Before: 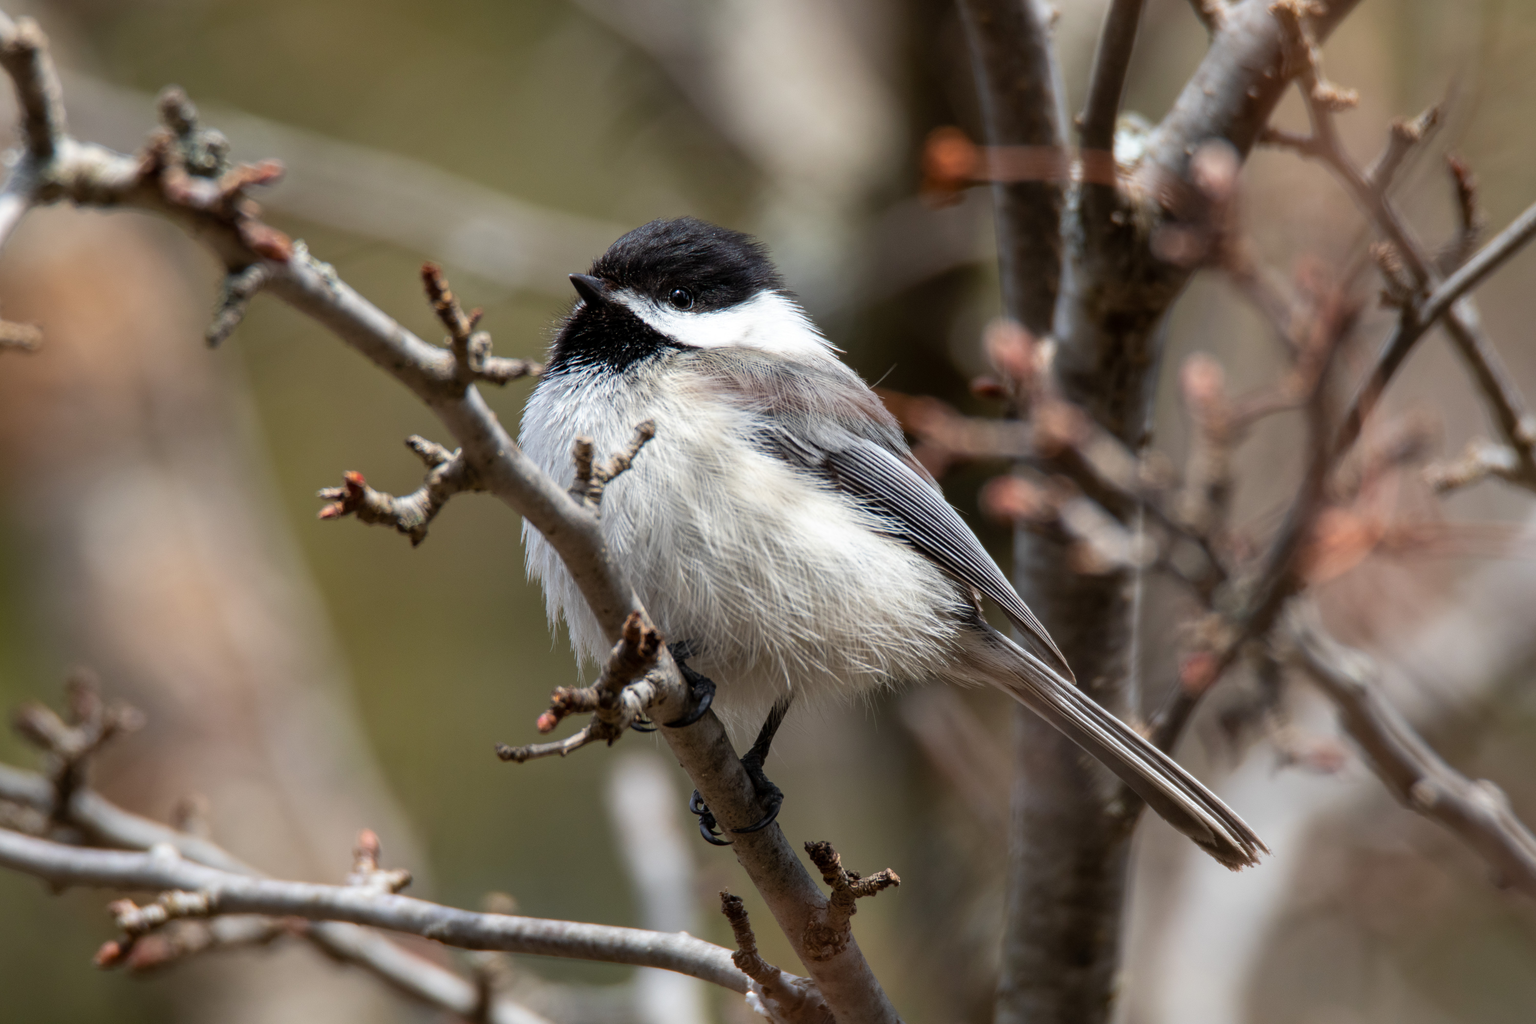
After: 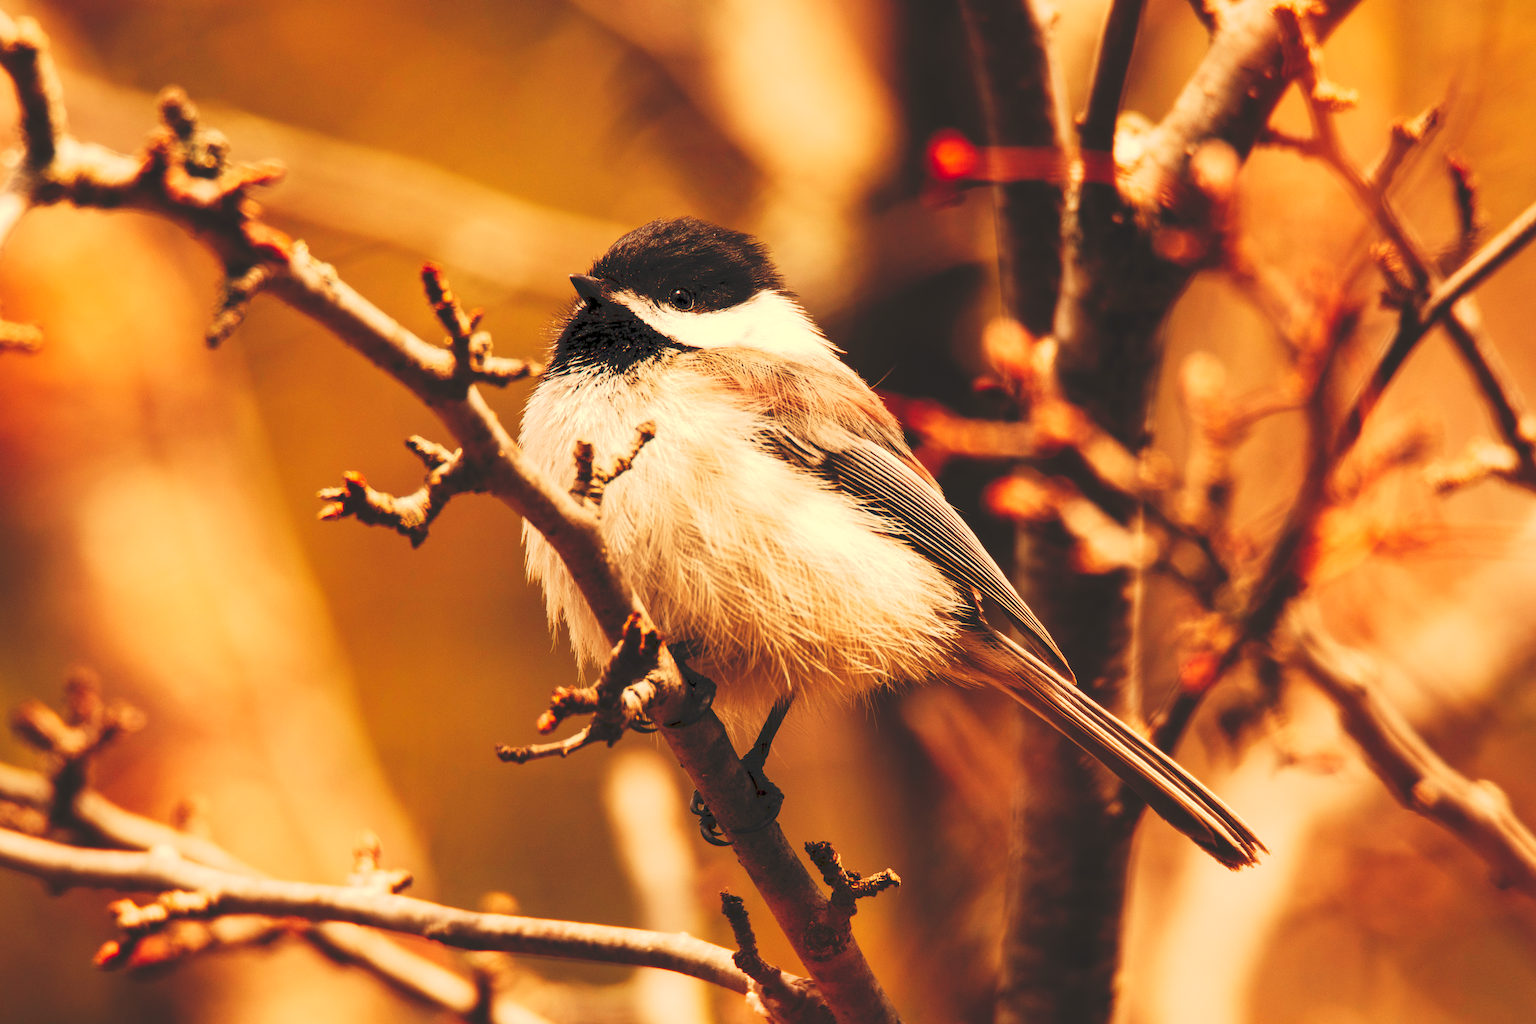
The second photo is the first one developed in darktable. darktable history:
tone curve: curves: ch0 [(0, 0) (0.003, 0.145) (0.011, 0.15) (0.025, 0.15) (0.044, 0.156) (0.069, 0.161) (0.1, 0.169) (0.136, 0.175) (0.177, 0.184) (0.224, 0.196) (0.277, 0.234) (0.335, 0.291) (0.399, 0.391) (0.468, 0.505) (0.543, 0.633) (0.623, 0.742) (0.709, 0.826) (0.801, 0.882) (0.898, 0.93) (1, 1)], preserve colors none
white balance: red 1.467, blue 0.684
